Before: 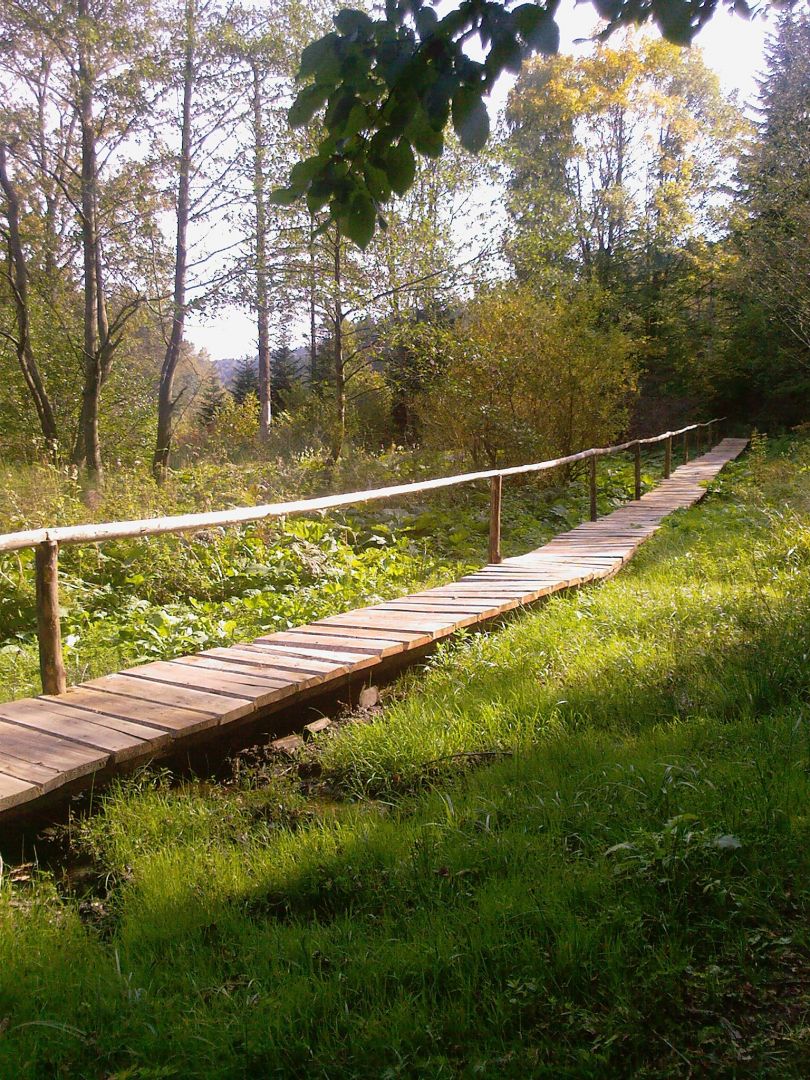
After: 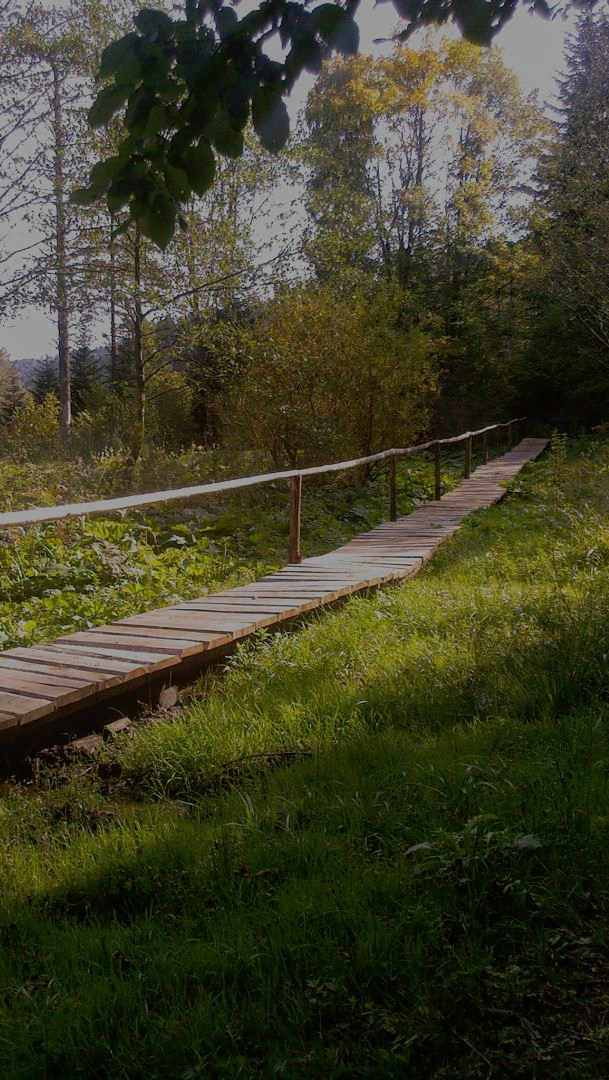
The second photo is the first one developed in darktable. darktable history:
crop and rotate: left 24.762%
local contrast: detail 110%
exposure: exposure -1.424 EV, compensate exposure bias true, compensate highlight preservation false
